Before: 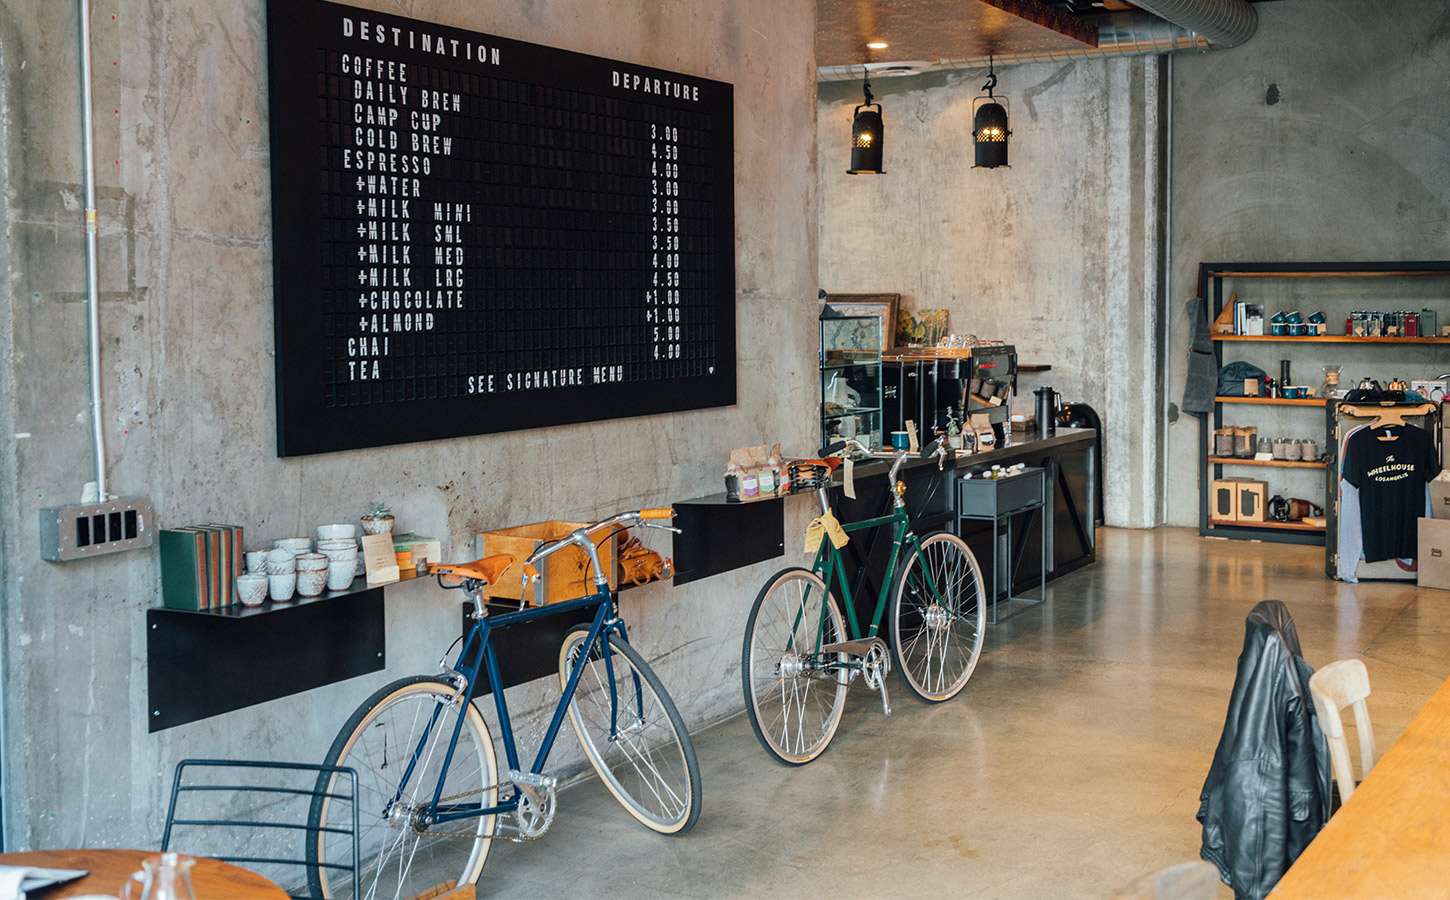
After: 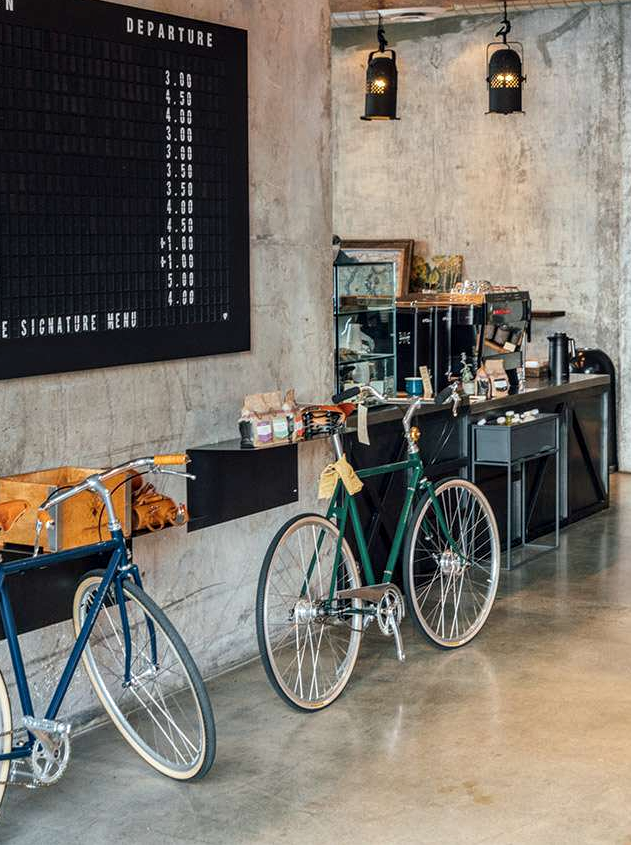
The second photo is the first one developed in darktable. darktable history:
local contrast: on, module defaults
crop: left 33.532%, top 6.074%, right 22.884%
shadows and highlights: shadows -12.06, white point adjustment 3.88, highlights 27.37
